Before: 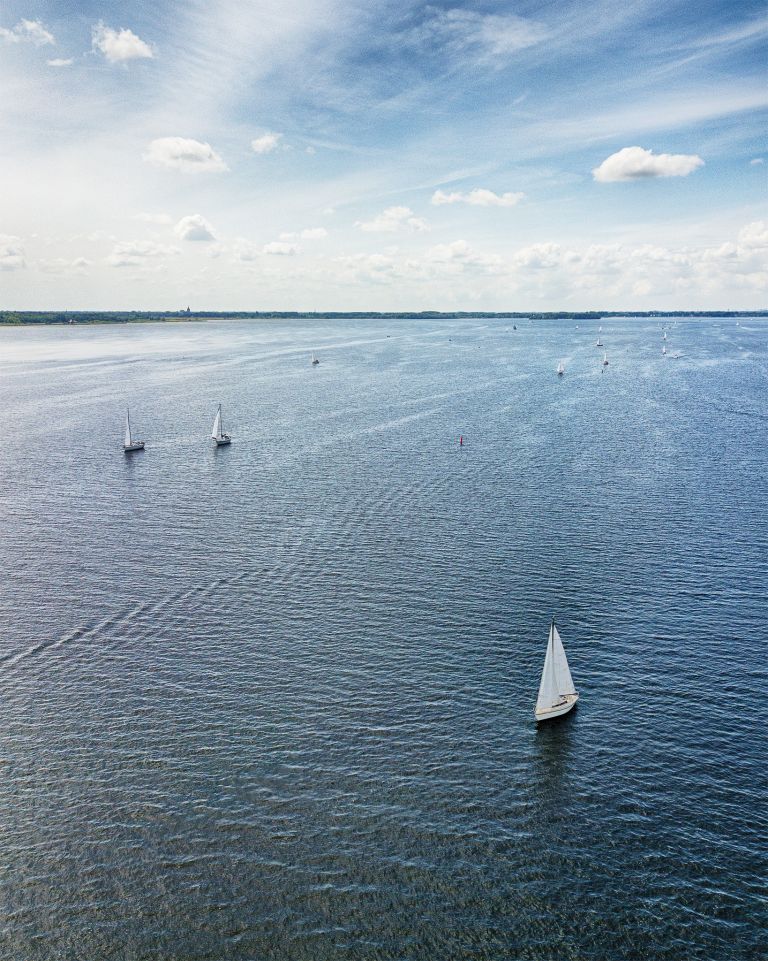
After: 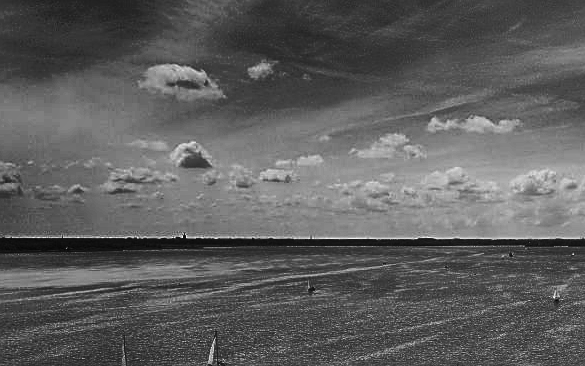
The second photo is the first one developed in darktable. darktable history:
crop: left 0.579%, top 7.627%, right 23.167%, bottom 54.275%
sharpen: on, module defaults
monochrome: size 3.1
shadows and highlights: radius 123.98, shadows 100, white point adjustment -3, highlights -100, highlights color adjustment 89.84%, soften with gaussian
